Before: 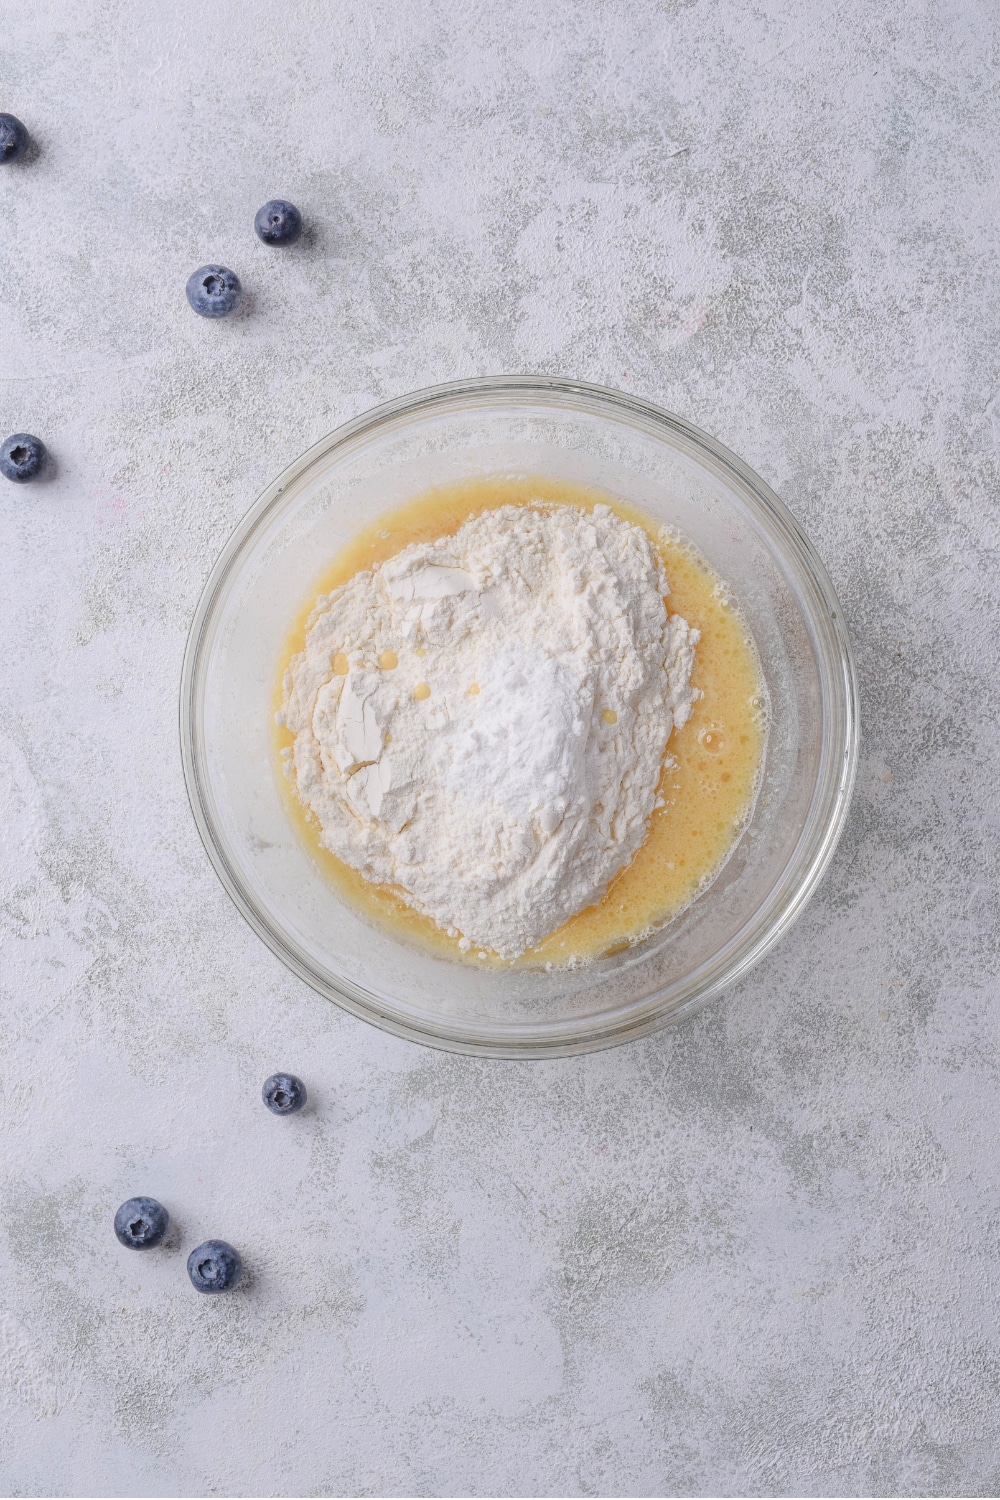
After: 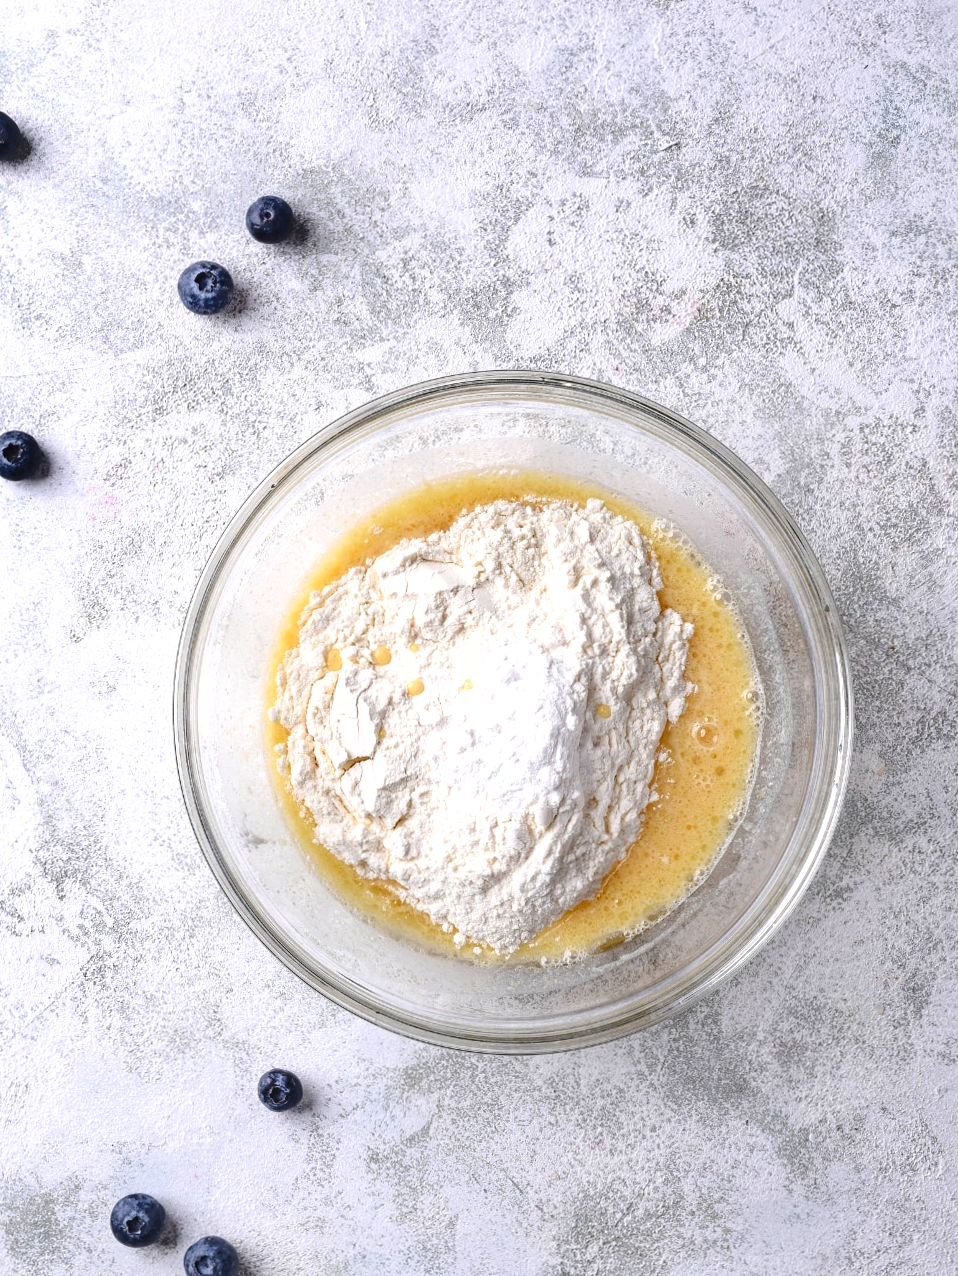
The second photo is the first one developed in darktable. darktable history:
crop and rotate: angle 0.282°, left 0.293%, right 3.135%, bottom 14.249%
shadows and highlights: low approximation 0.01, soften with gaussian
exposure: exposure 0.607 EV, compensate exposure bias true, compensate highlight preservation false
